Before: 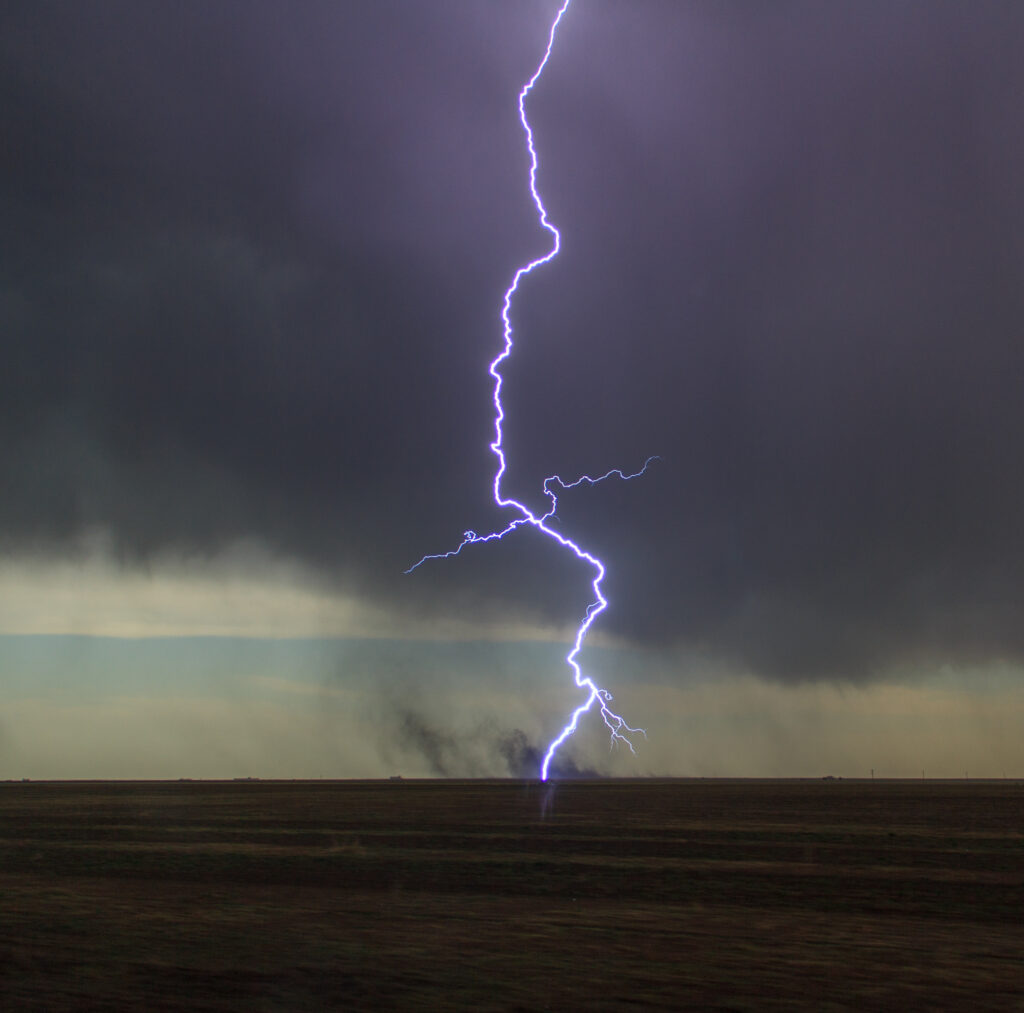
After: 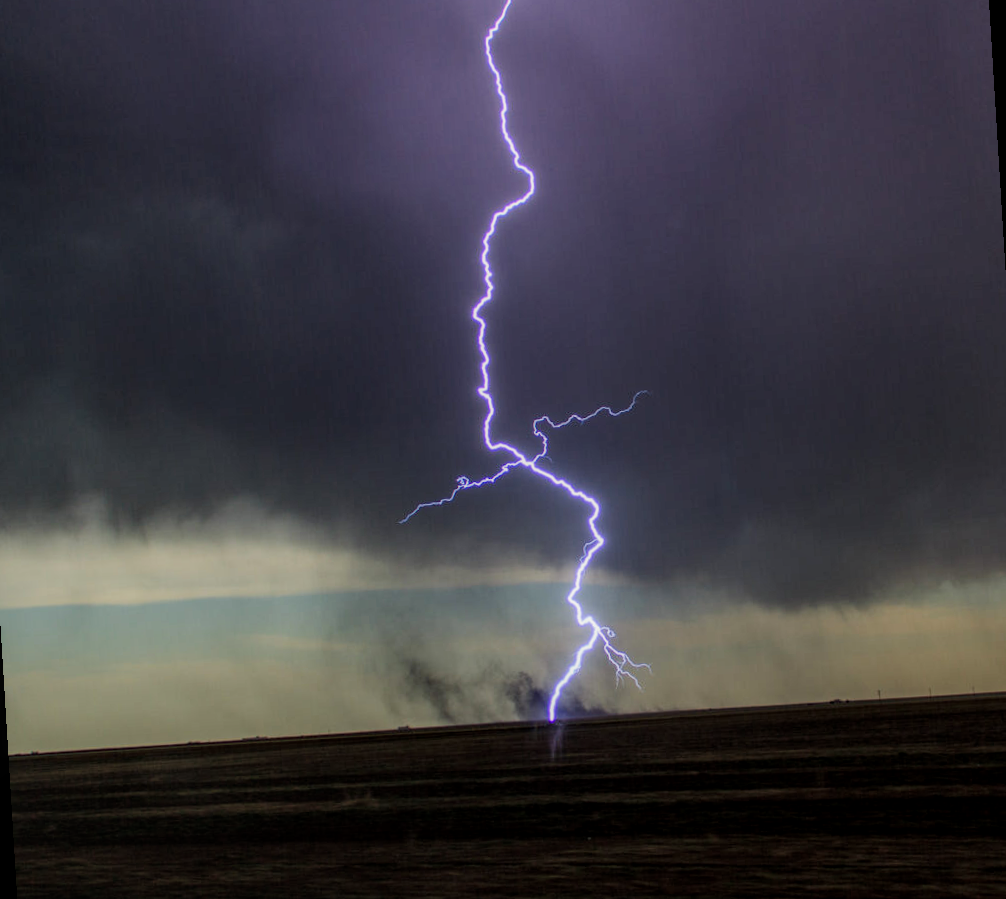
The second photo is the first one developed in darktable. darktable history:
haze removal: compatibility mode true, adaptive false
rotate and perspective: rotation -3.52°, crop left 0.036, crop right 0.964, crop top 0.081, crop bottom 0.919
local contrast: on, module defaults
filmic rgb: black relative exposure -7.65 EV, white relative exposure 4.56 EV, hardness 3.61
